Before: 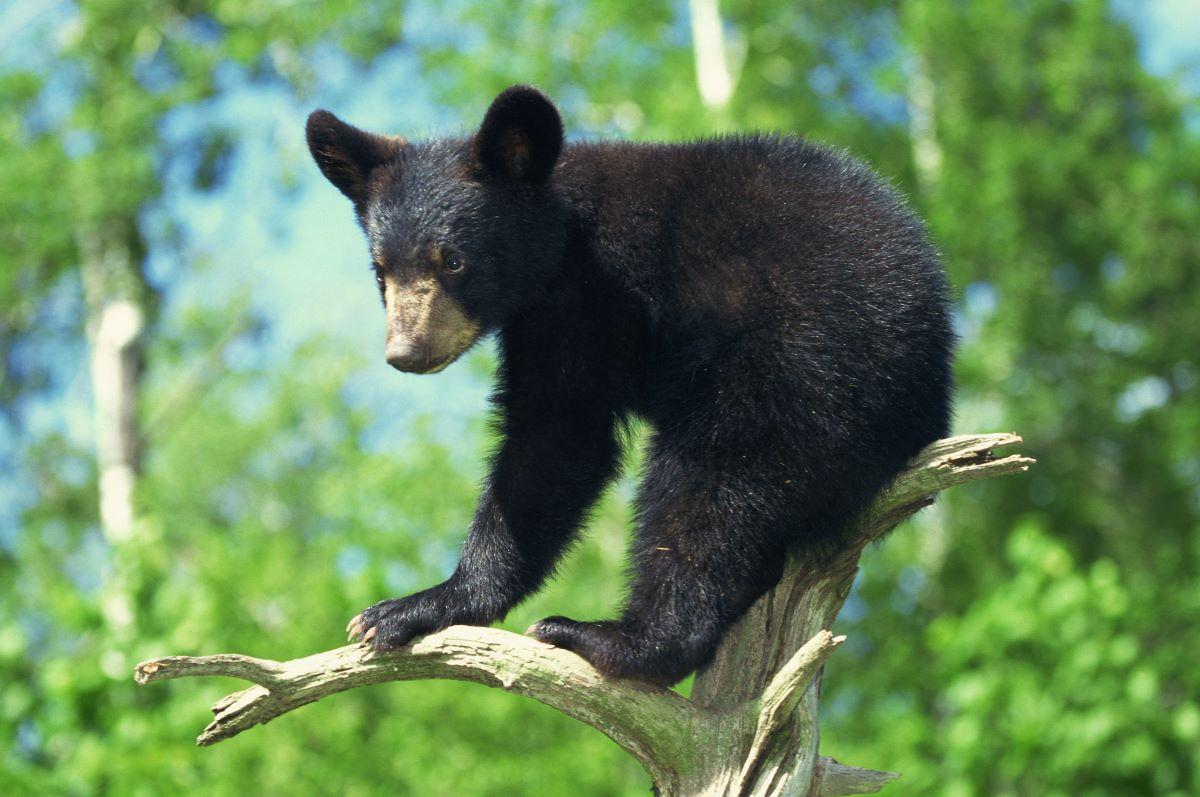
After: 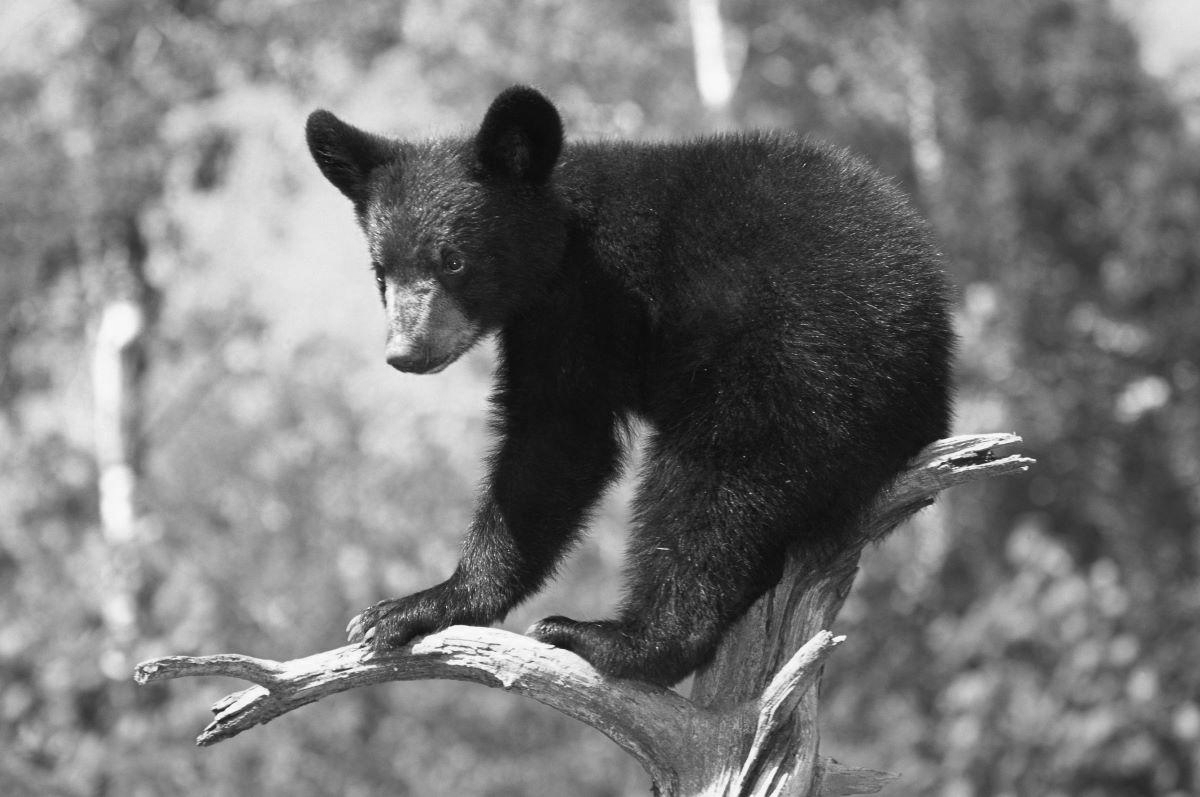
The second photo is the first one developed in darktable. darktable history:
exposure: exposure 0.272 EV, compensate exposure bias true, compensate highlight preservation false
color calibration: output gray [0.246, 0.254, 0.501, 0], x 0.328, y 0.344, temperature 5594.68 K
